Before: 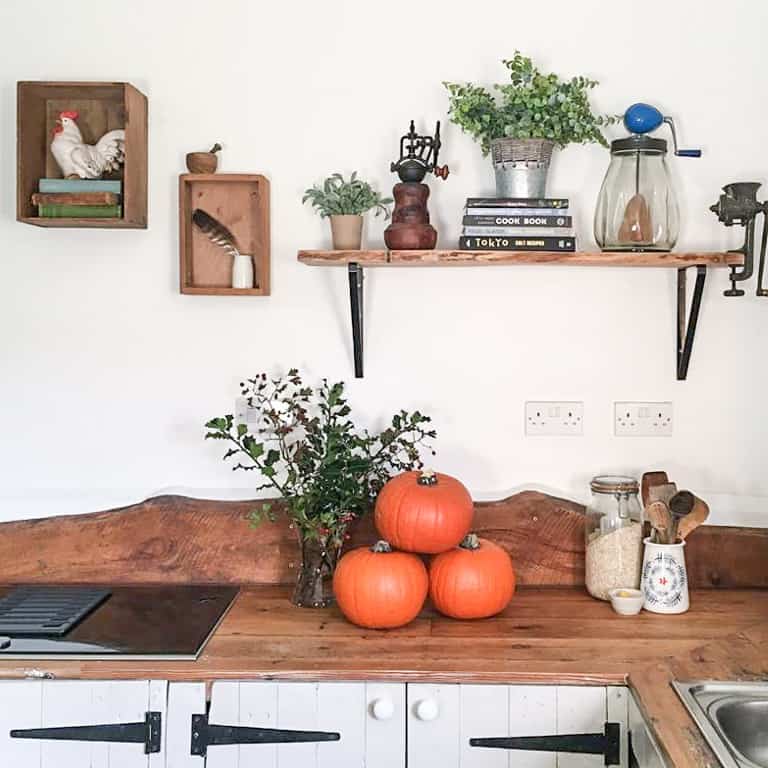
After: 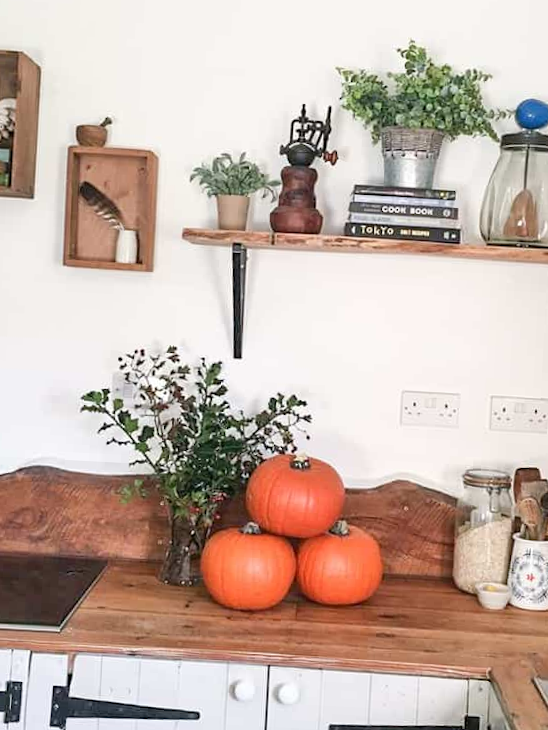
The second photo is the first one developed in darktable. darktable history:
crop and rotate: angle -2.98°, left 14.194%, top 0.022%, right 10.786%, bottom 0.022%
